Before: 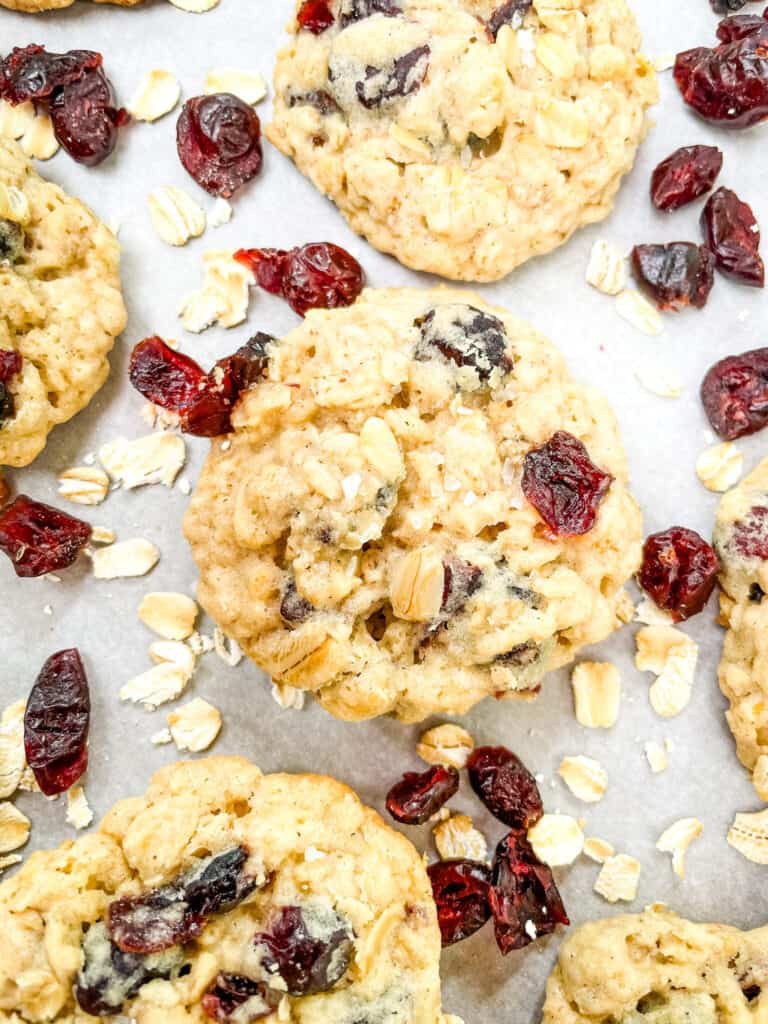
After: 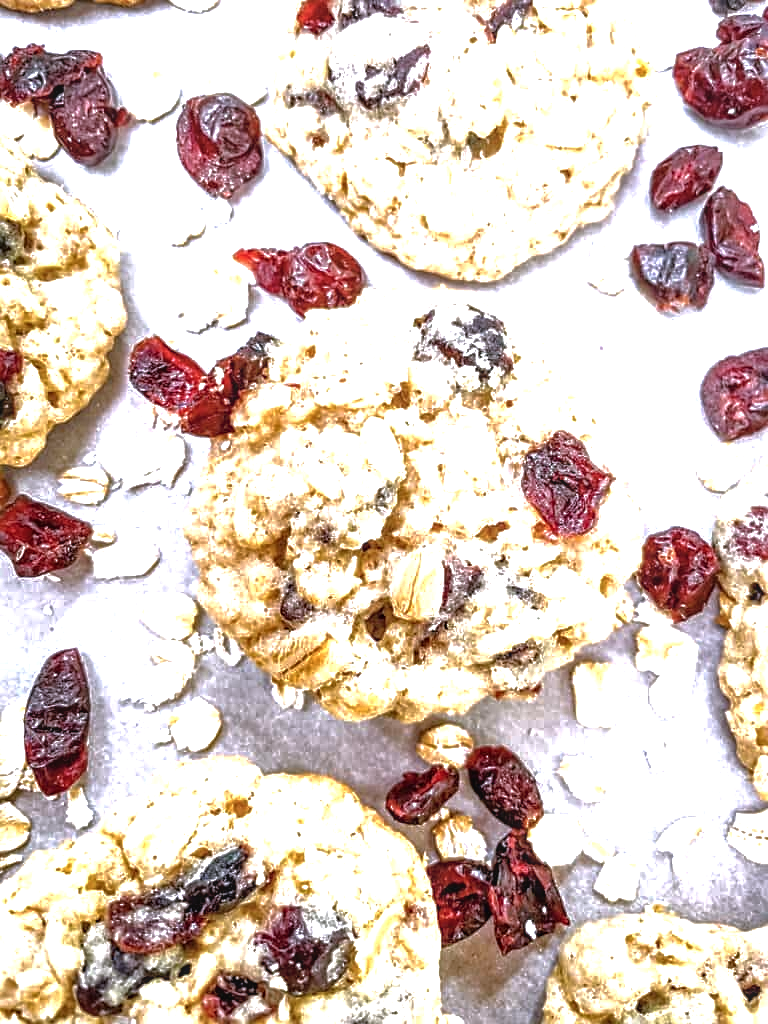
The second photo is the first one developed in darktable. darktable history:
base curve: curves: ch0 [(0, 0) (0.826, 0.587) (1, 1)]
sharpen: on, module defaults
color calibration: output R [0.999, 0.026, -0.11, 0], output G [-0.019, 1.037, -0.099, 0], output B [0.022, -0.023, 0.902, 0], illuminant custom, x 0.367, y 0.392, temperature 4437.75 K, clip negative RGB from gamut false
local contrast: detail 130%
exposure: black level correction 0, exposure 0.7 EV, compensate exposure bias true, compensate highlight preservation false
